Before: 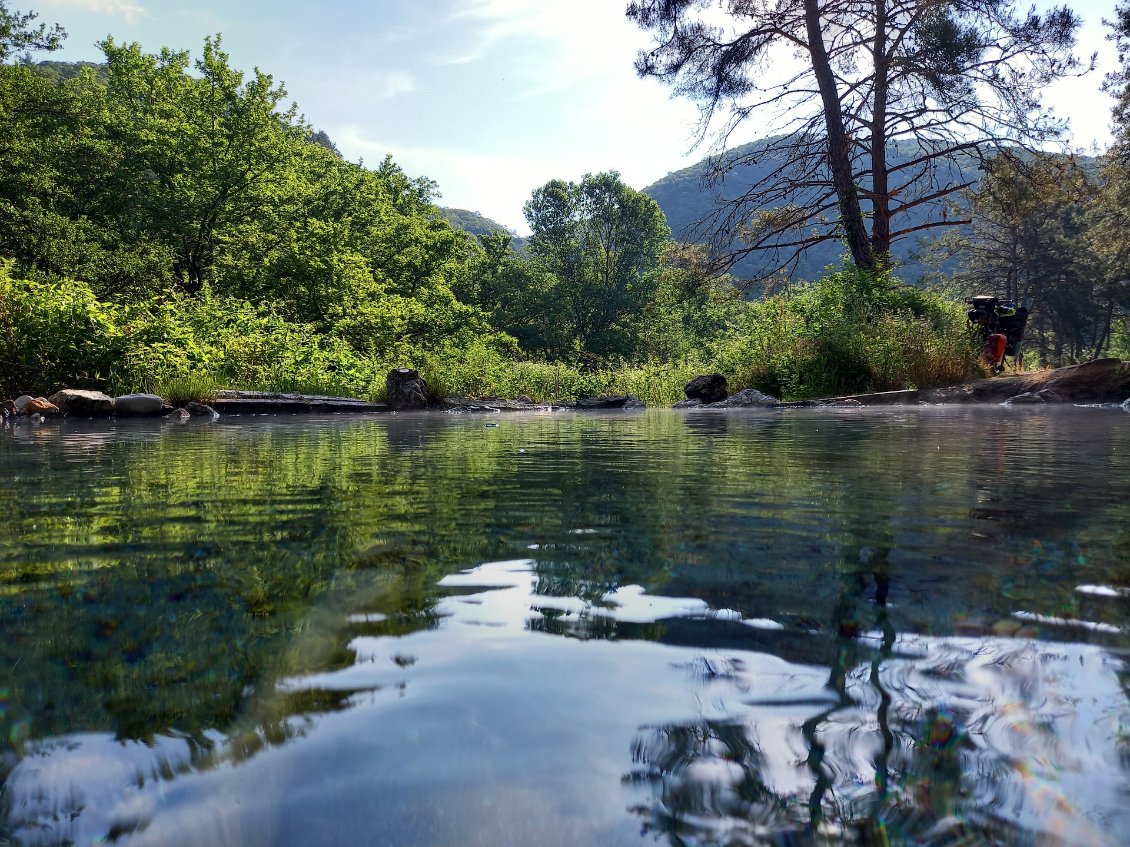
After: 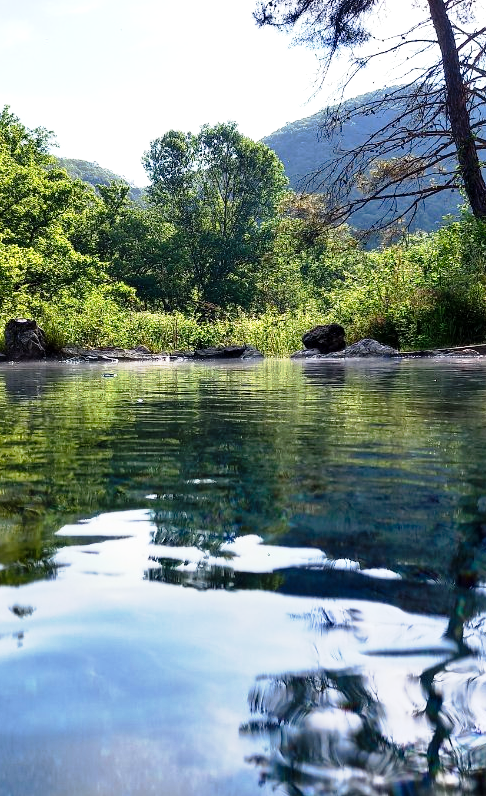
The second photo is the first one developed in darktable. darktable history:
crop: left 33.847%, top 5.996%, right 23.063%
color correction: highlights b* 0.055
tone curve: curves: ch0 [(0, 0) (0.105, 0.068) (0.195, 0.162) (0.283, 0.283) (0.384, 0.404) (0.485, 0.531) (0.638, 0.681) (0.795, 0.879) (1, 0.977)]; ch1 [(0, 0) (0.161, 0.092) (0.35, 0.33) (0.379, 0.401) (0.456, 0.469) (0.504, 0.498) (0.53, 0.532) (0.58, 0.619) (0.635, 0.671) (1, 1)]; ch2 [(0, 0) (0.371, 0.362) (0.437, 0.437) (0.483, 0.484) (0.53, 0.515) (0.56, 0.58) (0.622, 0.606) (1, 1)], preserve colors none
exposure: black level correction 0.001, exposure 0.5 EV, compensate highlight preservation false
